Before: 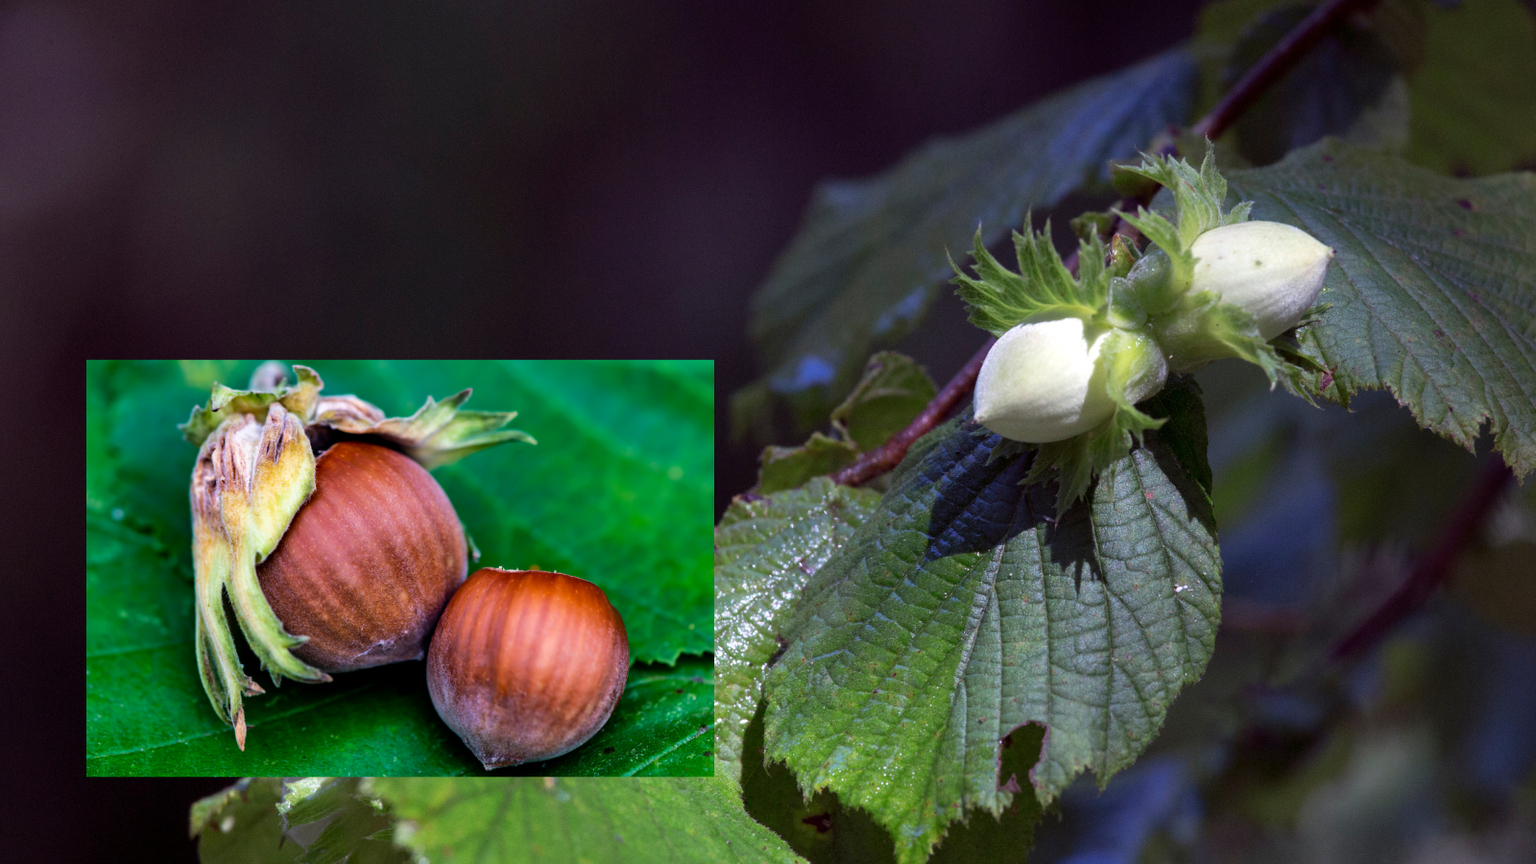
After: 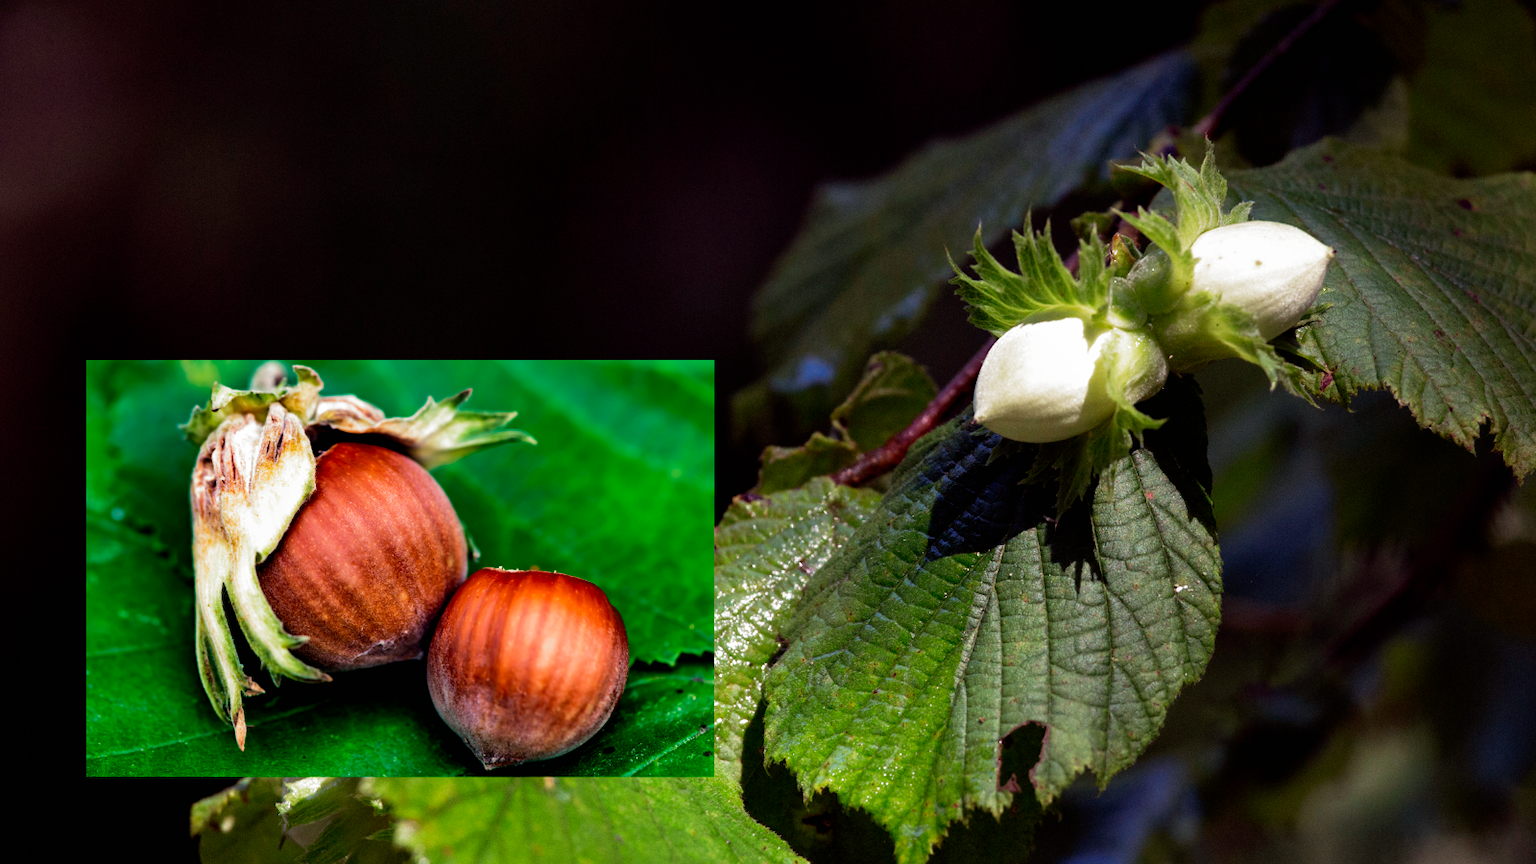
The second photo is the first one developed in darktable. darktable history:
white balance: red 1.08, blue 0.791
tone equalizer: on, module defaults
filmic rgb: black relative exposure -8.2 EV, white relative exposure 2.2 EV, threshold 3 EV, hardness 7.11, latitude 75%, contrast 1.325, highlights saturation mix -2%, shadows ↔ highlights balance 30%, preserve chrominance no, color science v5 (2021), contrast in shadows safe, contrast in highlights safe, enable highlight reconstruction true
